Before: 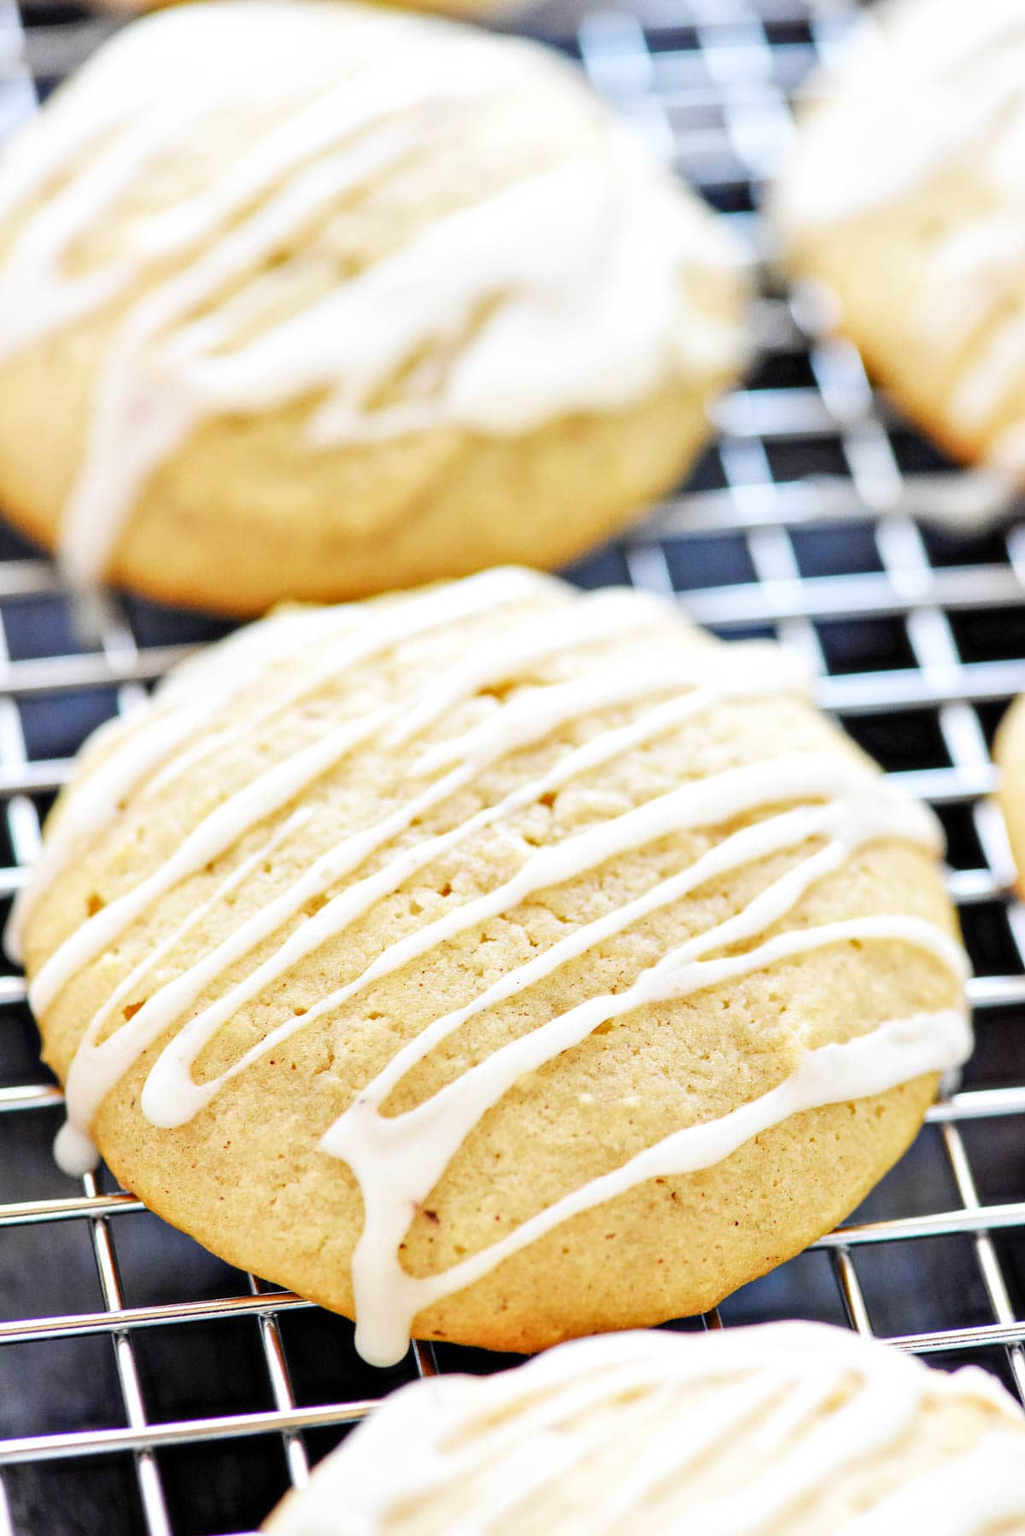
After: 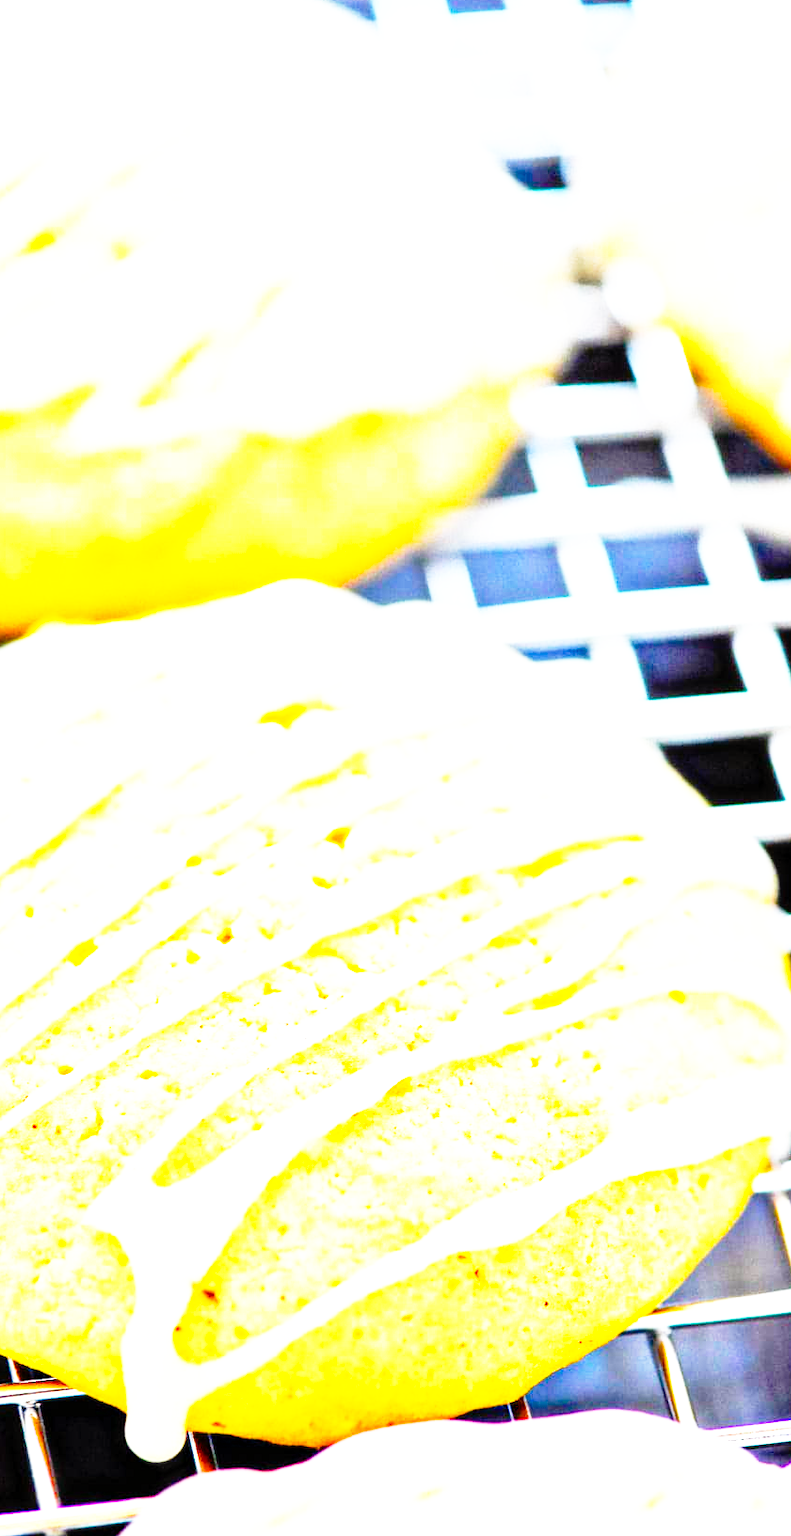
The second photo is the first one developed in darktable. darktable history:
exposure: exposure 1 EV, compensate highlight preservation false
base curve: curves: ch0 [(0, 0) (0.012, 0.01) (0.073, 0.168) (0.31, 0.711) (0.645, 0.957) (1, 1)], preserve colors none
crop and rotate: left 23.559%, top 2.666%, right 6.309%, bottom 6.523%
color balance rgb: power › chroma 0.254%, power › hue 60.02°, perceptual saturation grading › global saturation 35.988%, perceptual saturation grading › shadows 34.817%, global vibrance 20%
